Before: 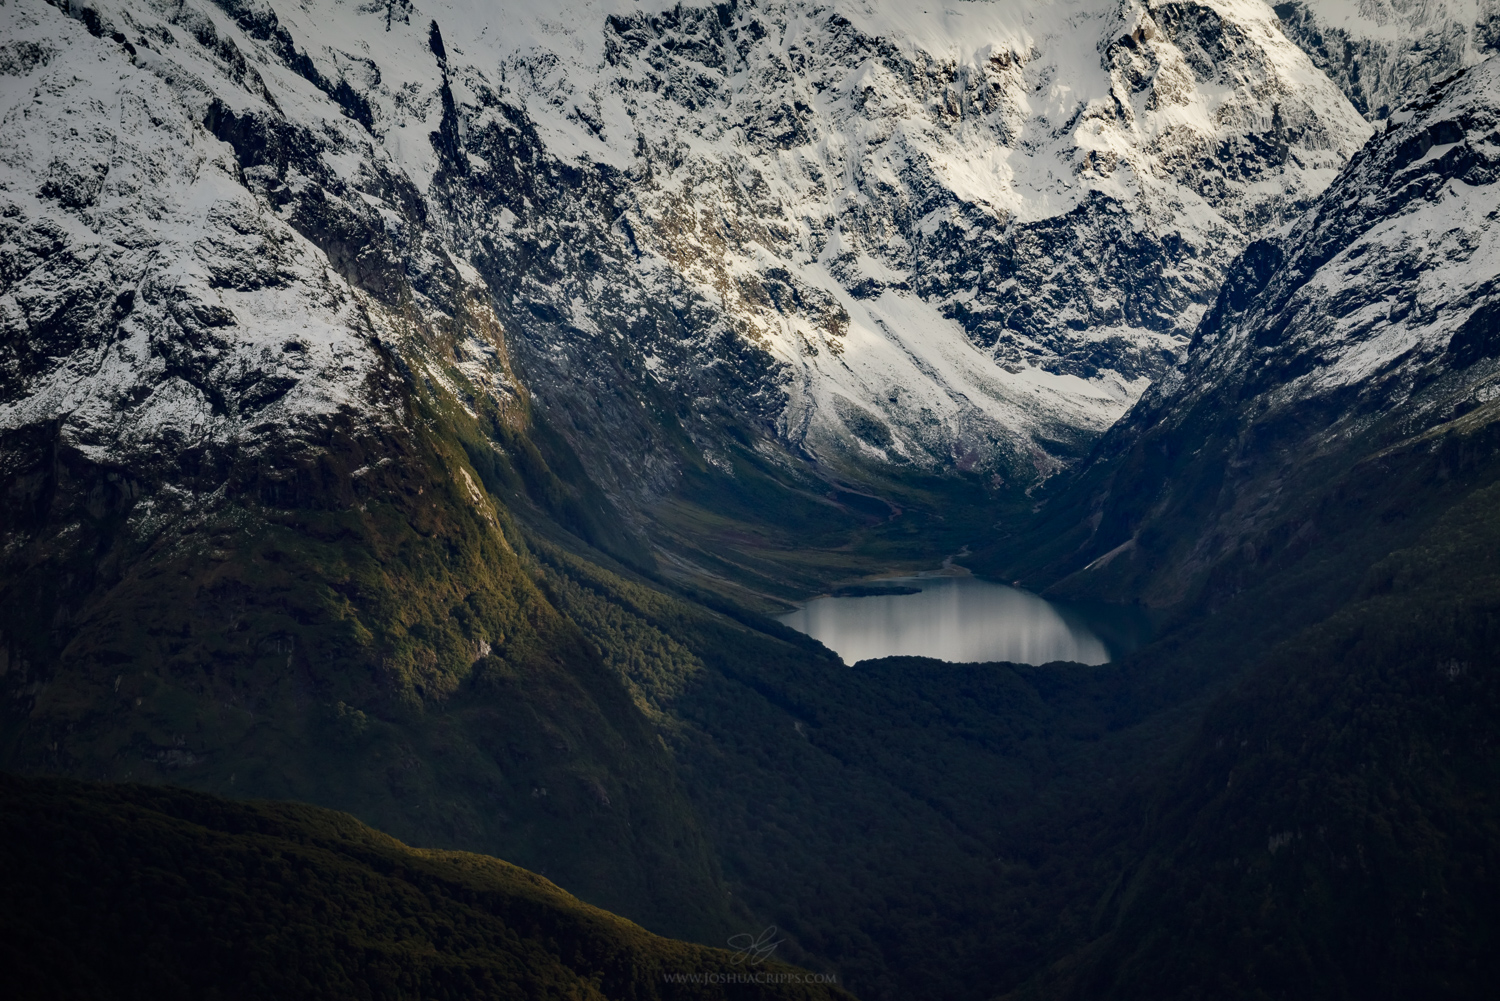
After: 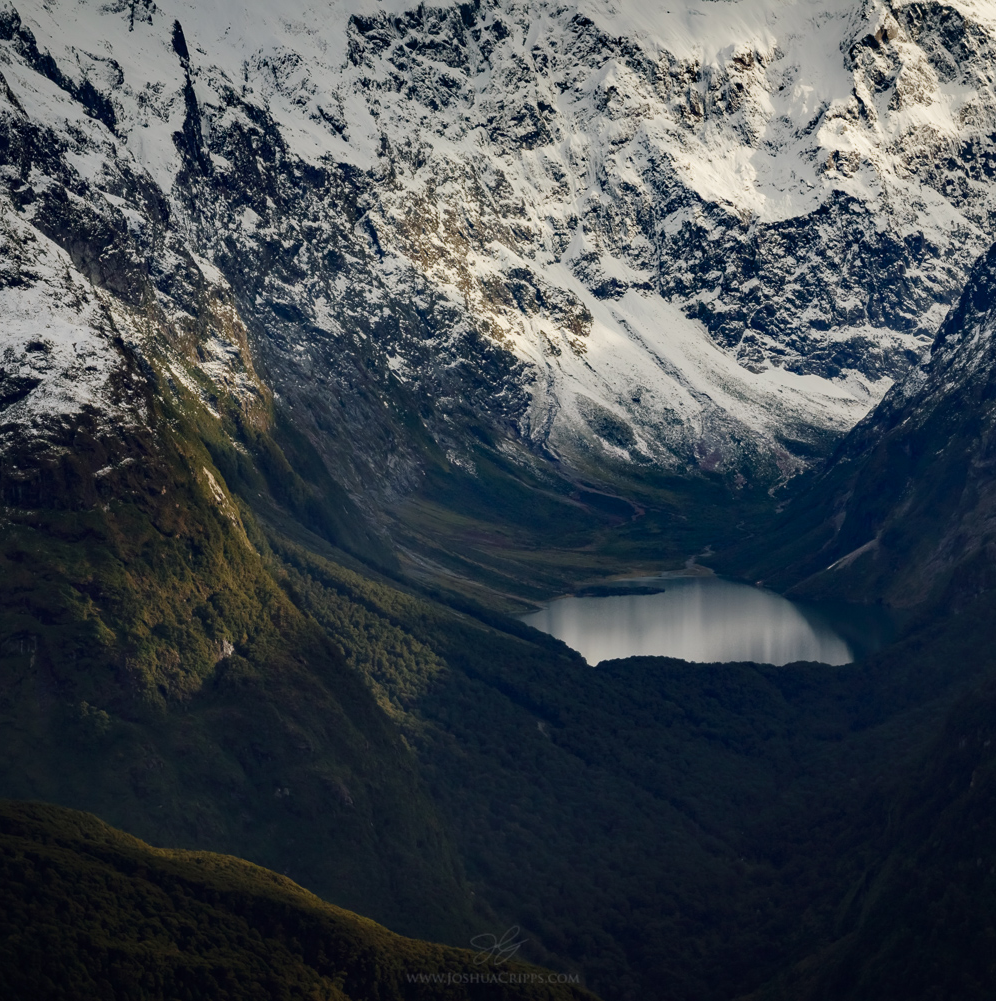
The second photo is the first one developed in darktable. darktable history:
crop: left 17.191%, right 16.344%
